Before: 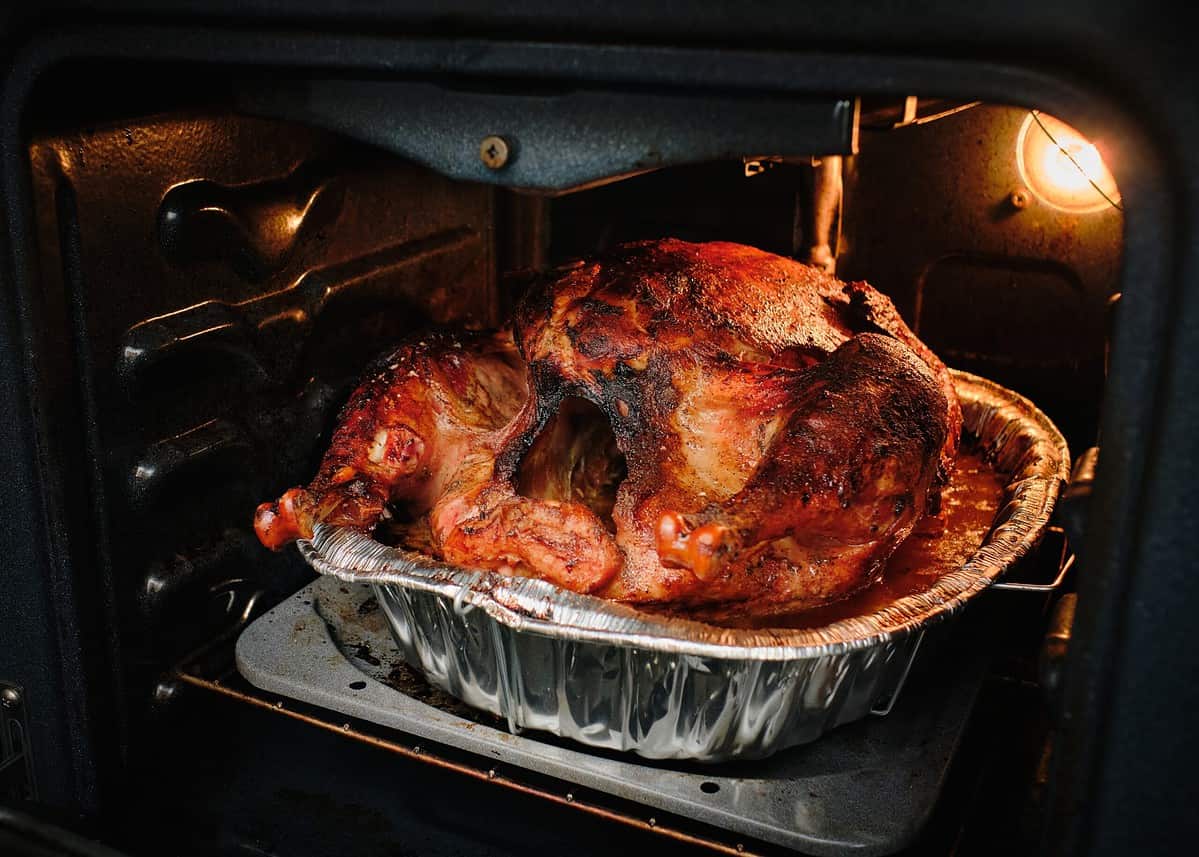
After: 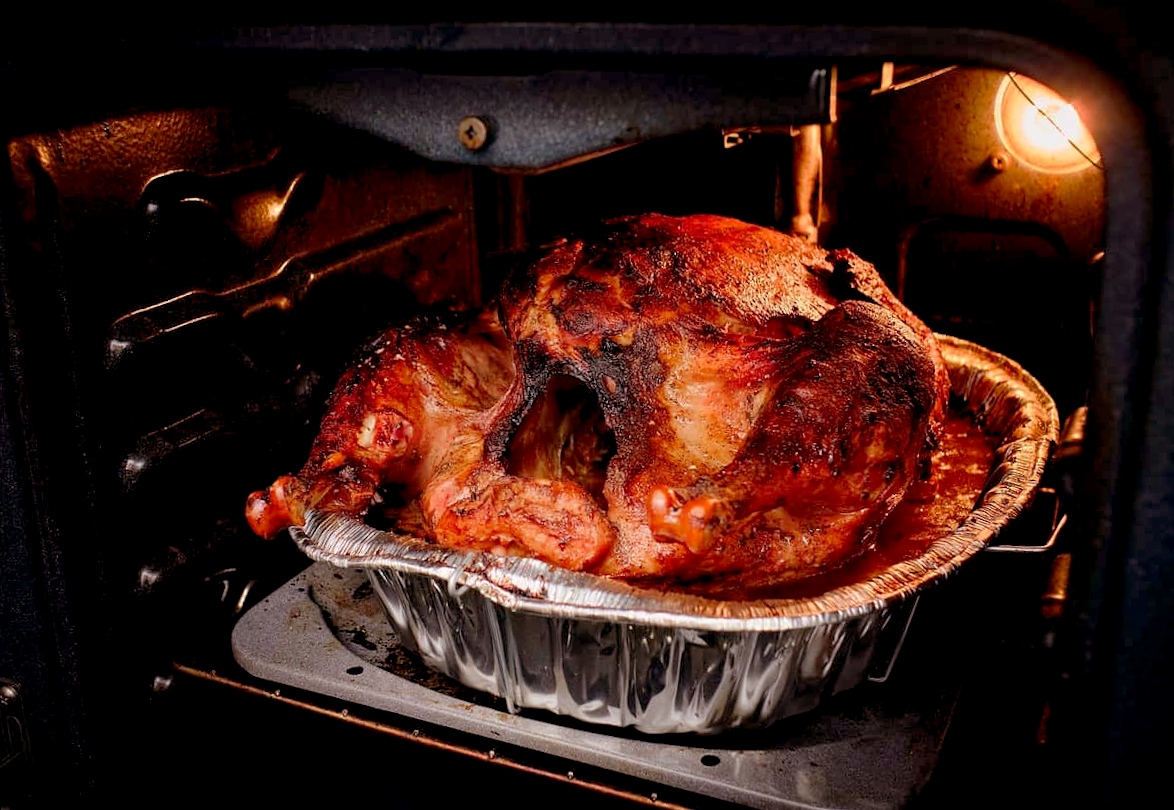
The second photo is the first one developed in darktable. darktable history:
rgb levels: mode RGB, independent channels, levels [[0, 0.474, 1], [0, 0.5, 1], [0, 0.5, 1]]
exposure: black level correction 0.007, compensate highlight preservation false
rotate and perspective: rotation -2°, crop left 0.022, crop right 0.978, crop top 0.049, crop bottom 0.951
